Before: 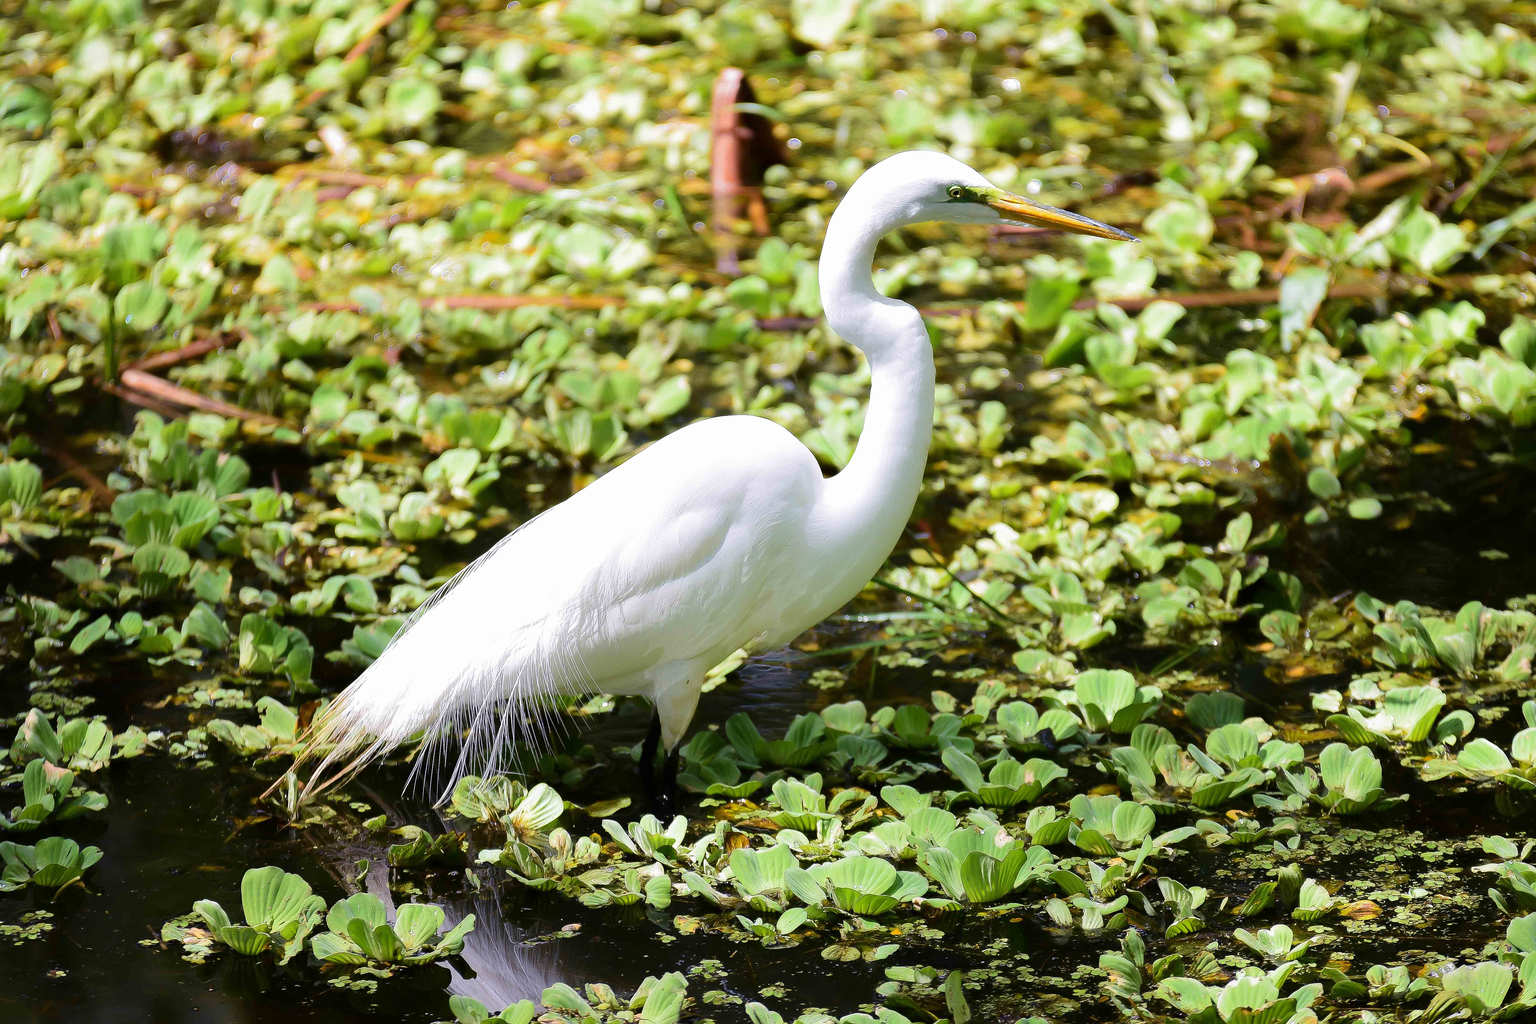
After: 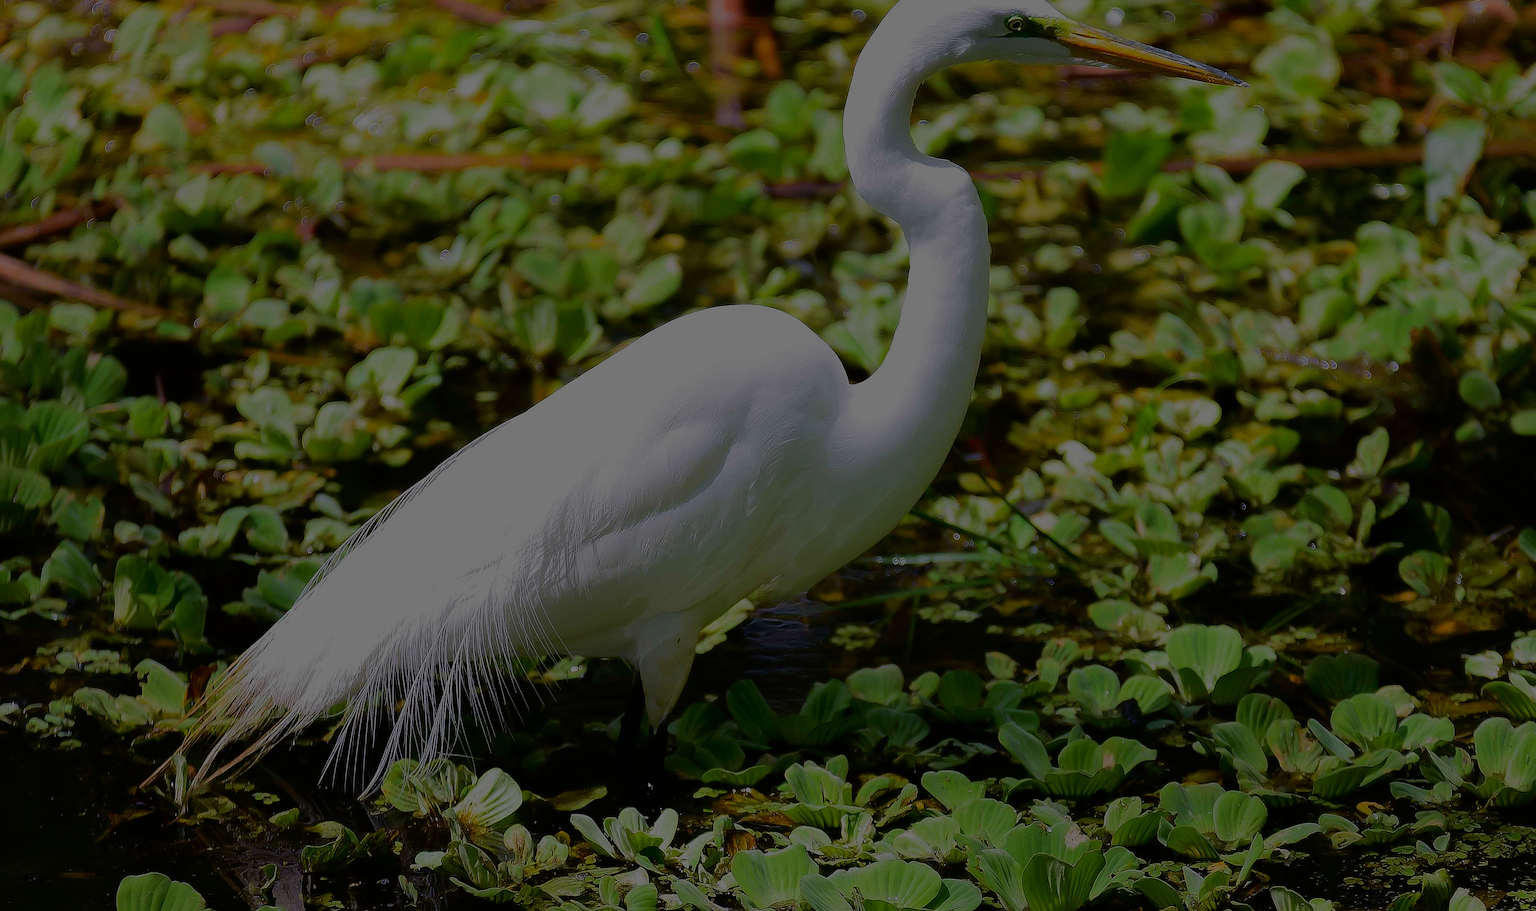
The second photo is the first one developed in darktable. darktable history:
sharpen: on, module defaults
crop: left 9.712%, top 16.928%, right 10.845%, bottom 12.332%
exposure: black level correction 0, exposure 0.2 EV, compensate exposure bias true, compensate highlight preservation false
contrast brightness saturation: contrast 0.09, saturation 0.28
